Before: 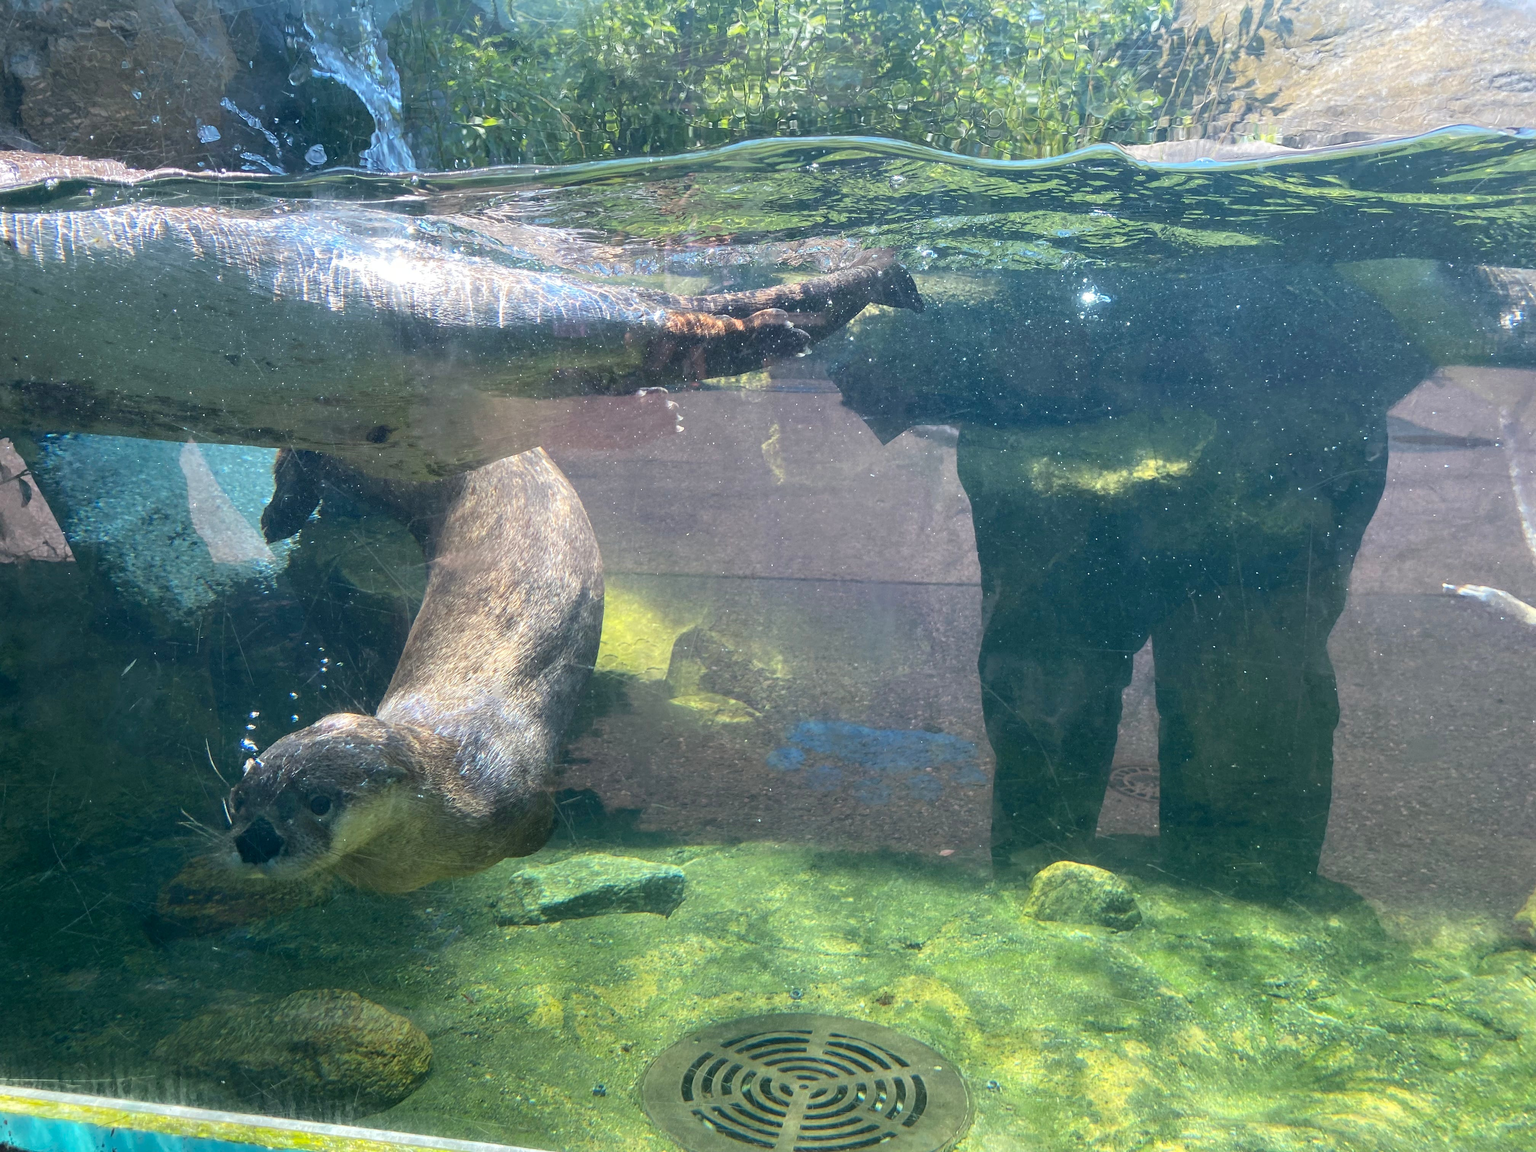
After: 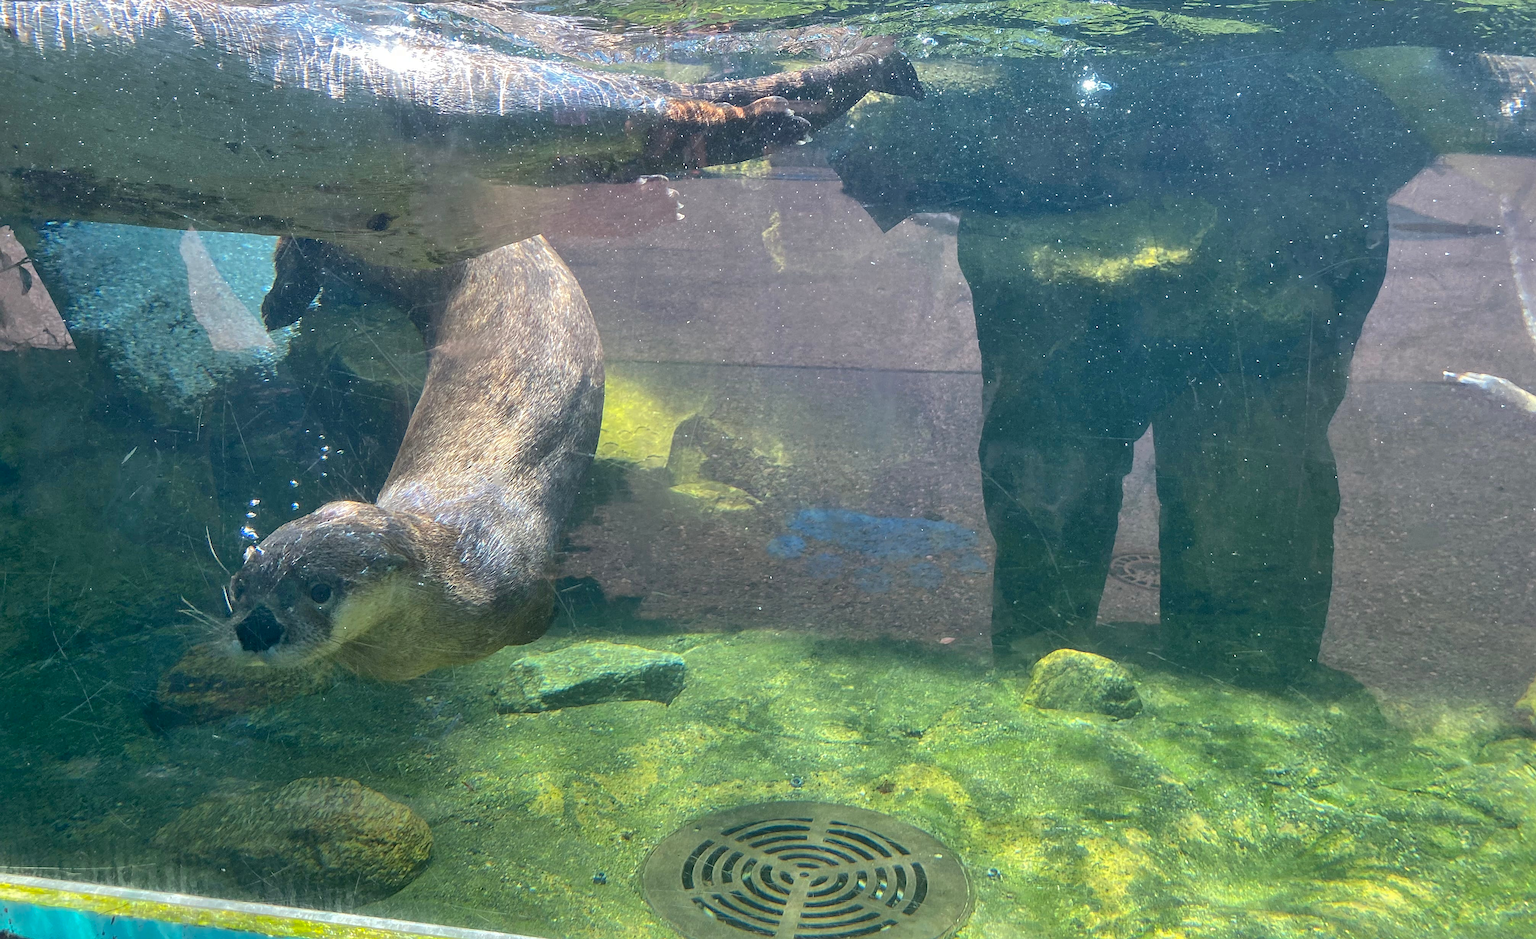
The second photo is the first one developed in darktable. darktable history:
crop and rotate: top 18.466%
shadows and highlights: on, module defaults
sharpen: on, module defaults
